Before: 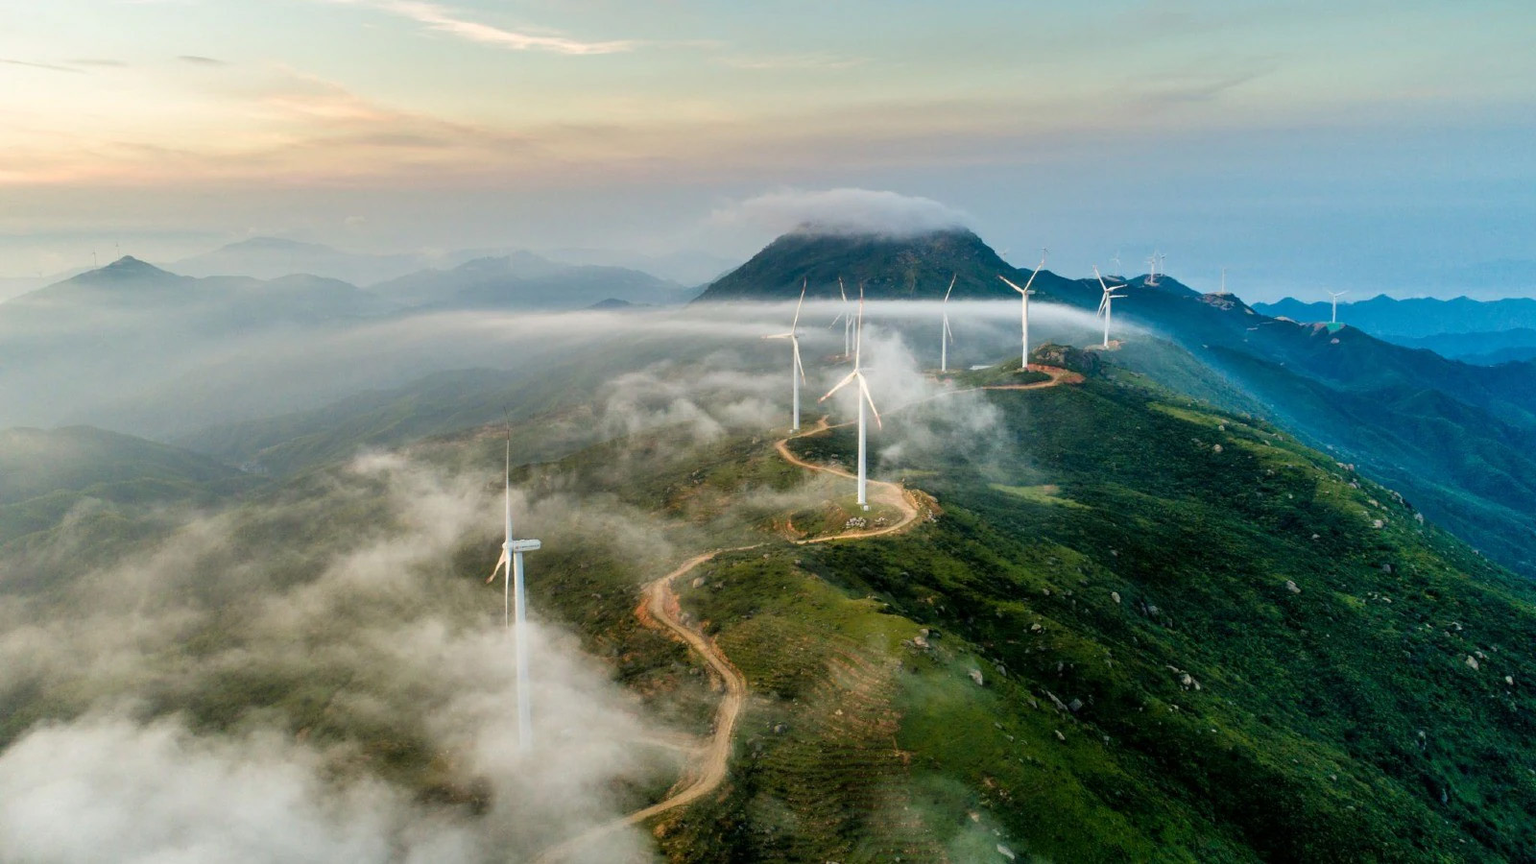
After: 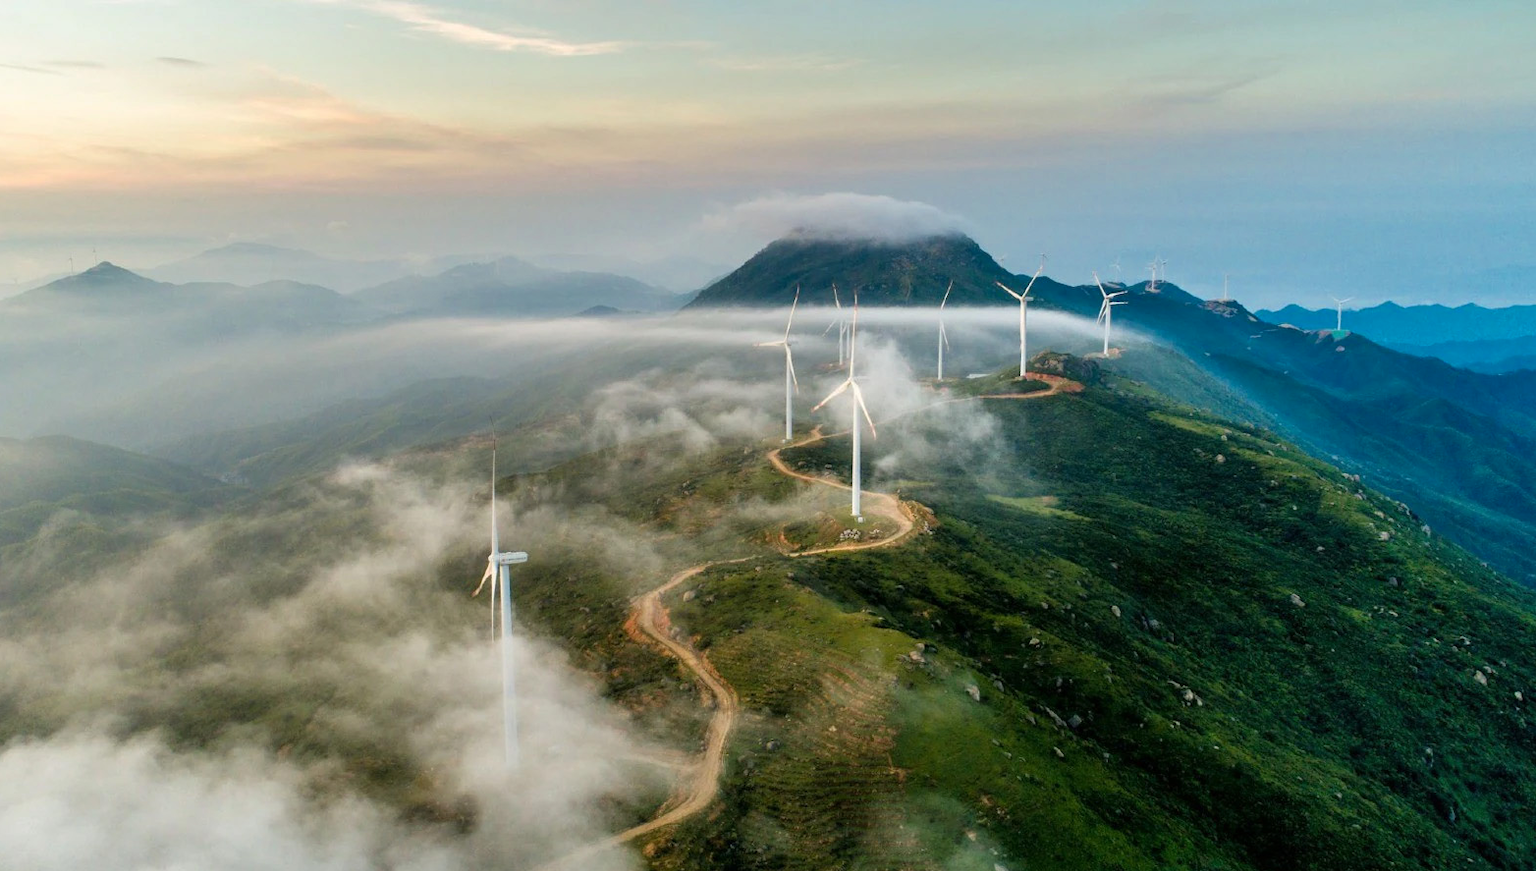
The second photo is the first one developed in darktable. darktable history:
crop and rotate: left 1.692%, right 0.543%, bottom 1.362%
color zones: curves: ch0 [(0, 0.5) (0.143, 0.5) (0.286, 0.5) (0.429, 0.5) (0.571, 0.5) (0.714, 0.476) (0.857, 0.5) (1, 0.5)]; ch2 [(0, 0.5) (0.143, 0.5) (0.286, 0.5) (0.429, 0.5) (0.571, 0.5) (0.714, 0.487) (0.857, 0.5) (1, 0.5)]
